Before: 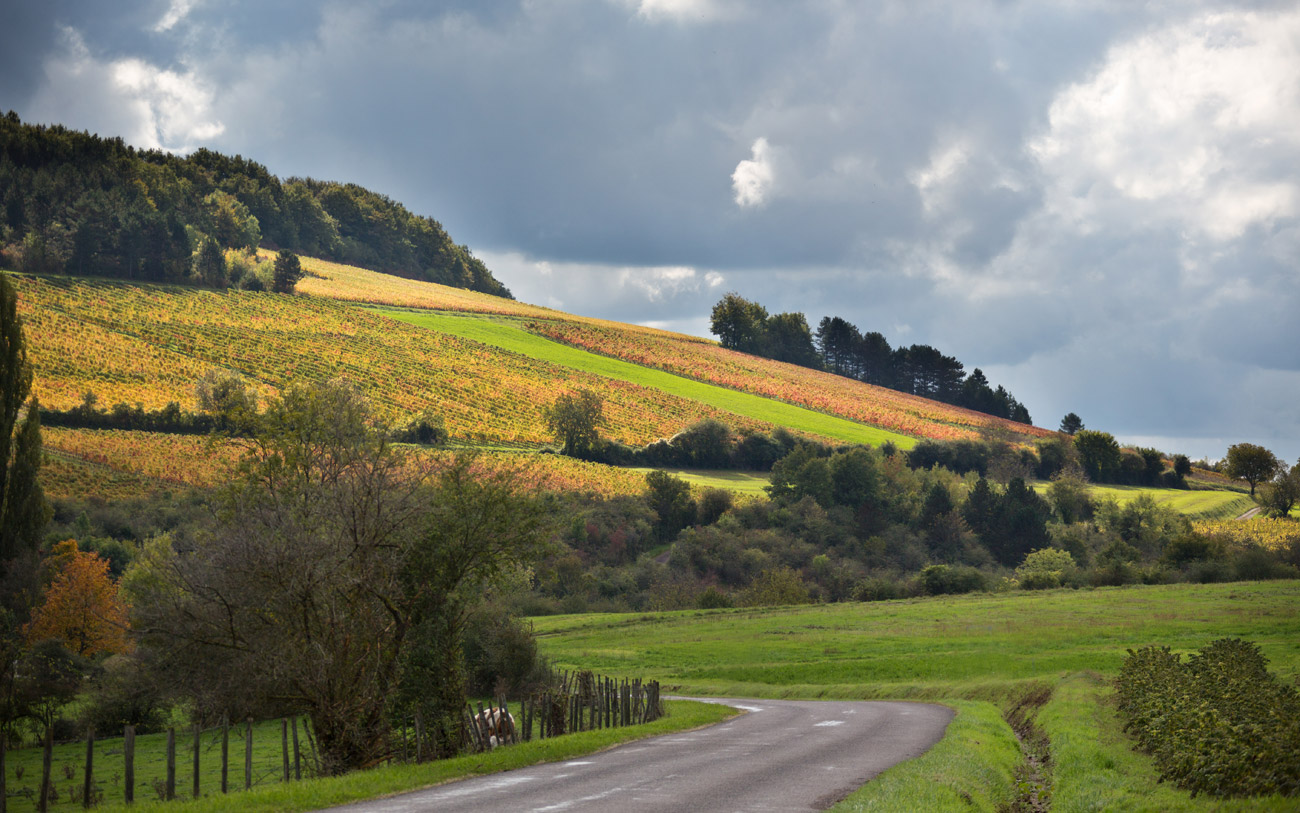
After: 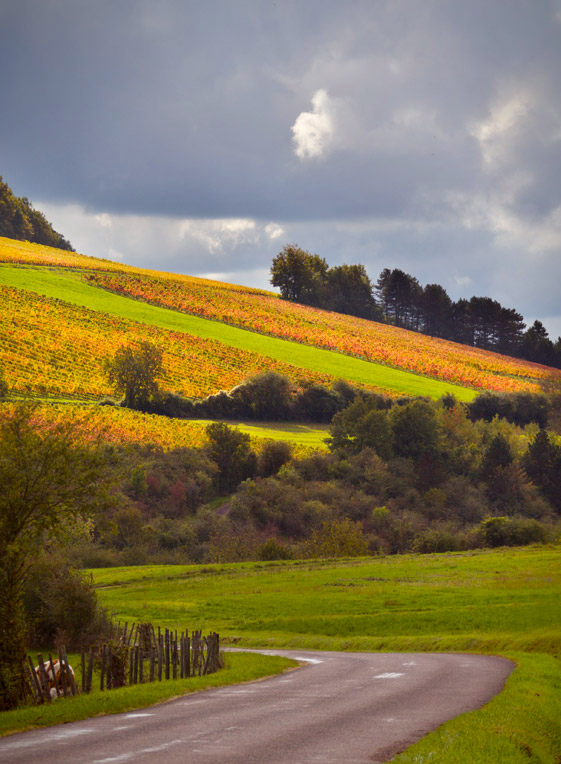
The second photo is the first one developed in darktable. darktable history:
vignetting: fall-off start 86.51%, saturation 0.382, automatic ratio true
color balance rgb: power › chroma 1.573%, power › hue 25.97°, perceptual saturation grading › global saturation 25.147%, global vibrance 9.165%
crop: left 33.907%, top 5.949%, right 22.864%
